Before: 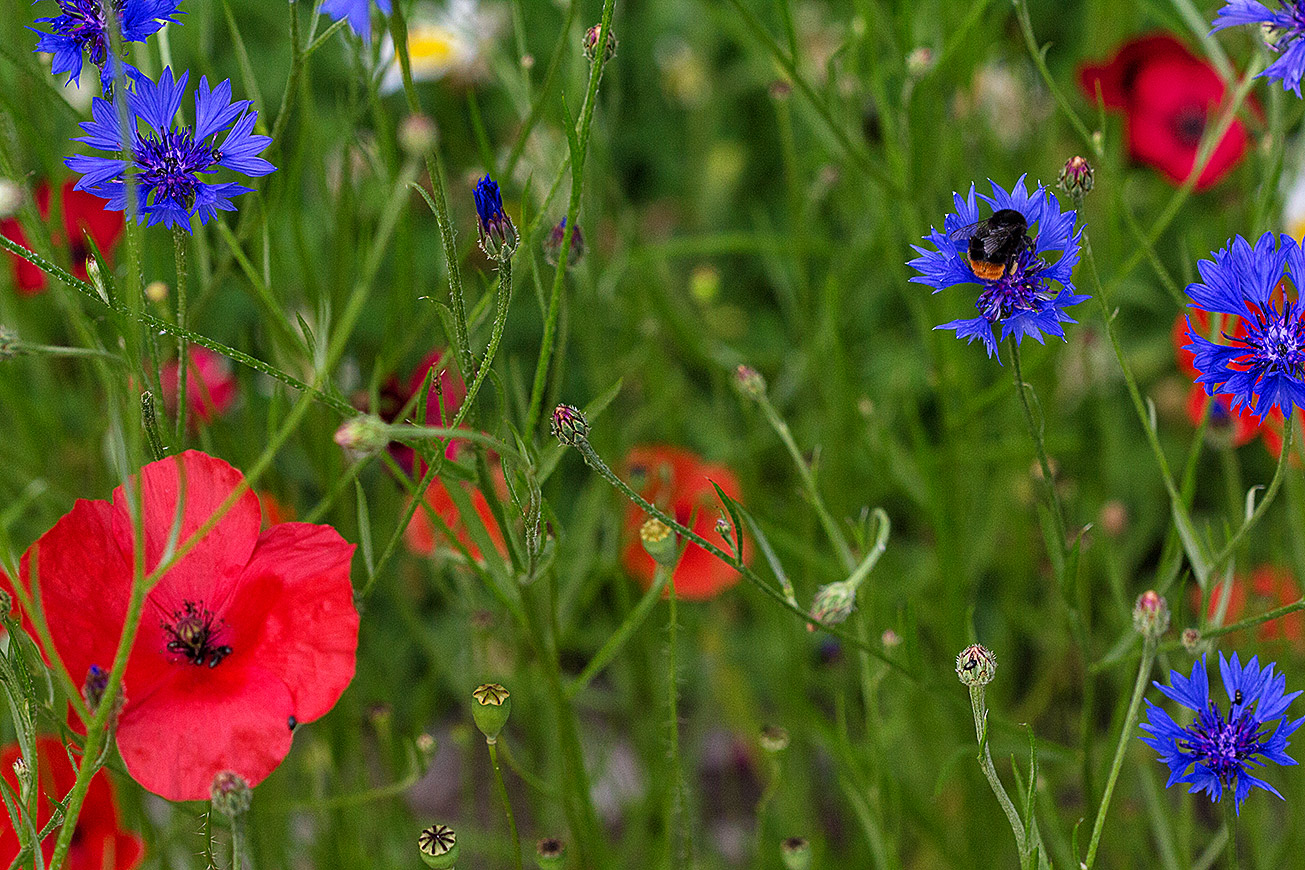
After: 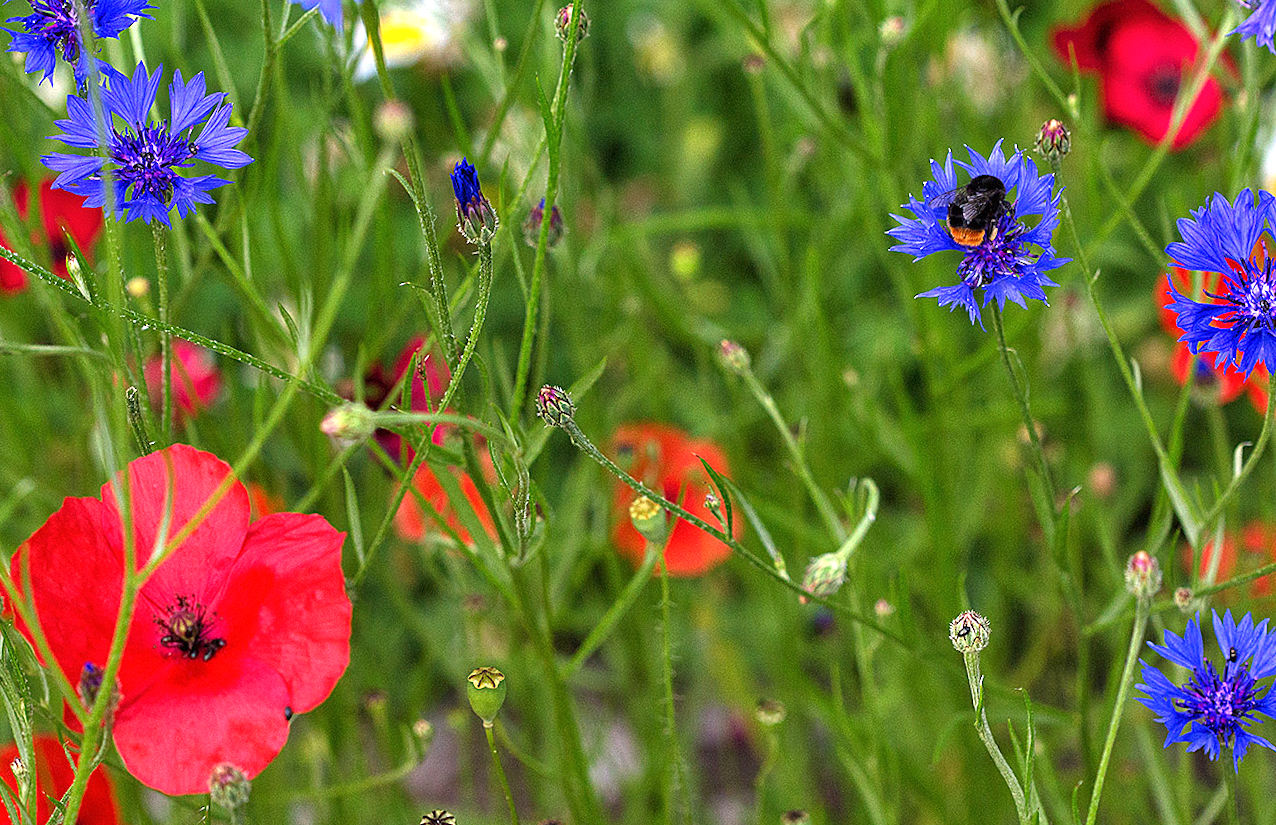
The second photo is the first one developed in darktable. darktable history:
rotate and perspective: rotation -2°, crop left 0.022, crop right 0.978, crop top 0.049, crop bottom 0.951
exposure: exposure 0.785 EV, compensate highlight preservation false
shadows and highlights: shadows 12, white point adjustment 1.2, soften with gaussian
